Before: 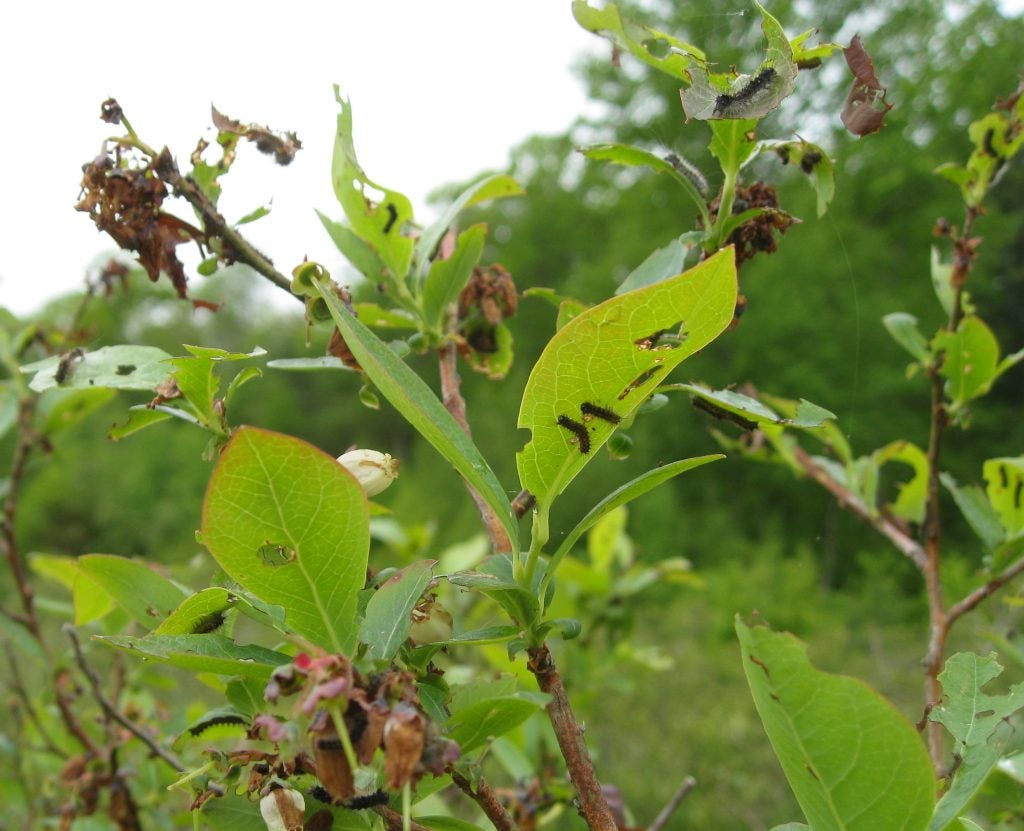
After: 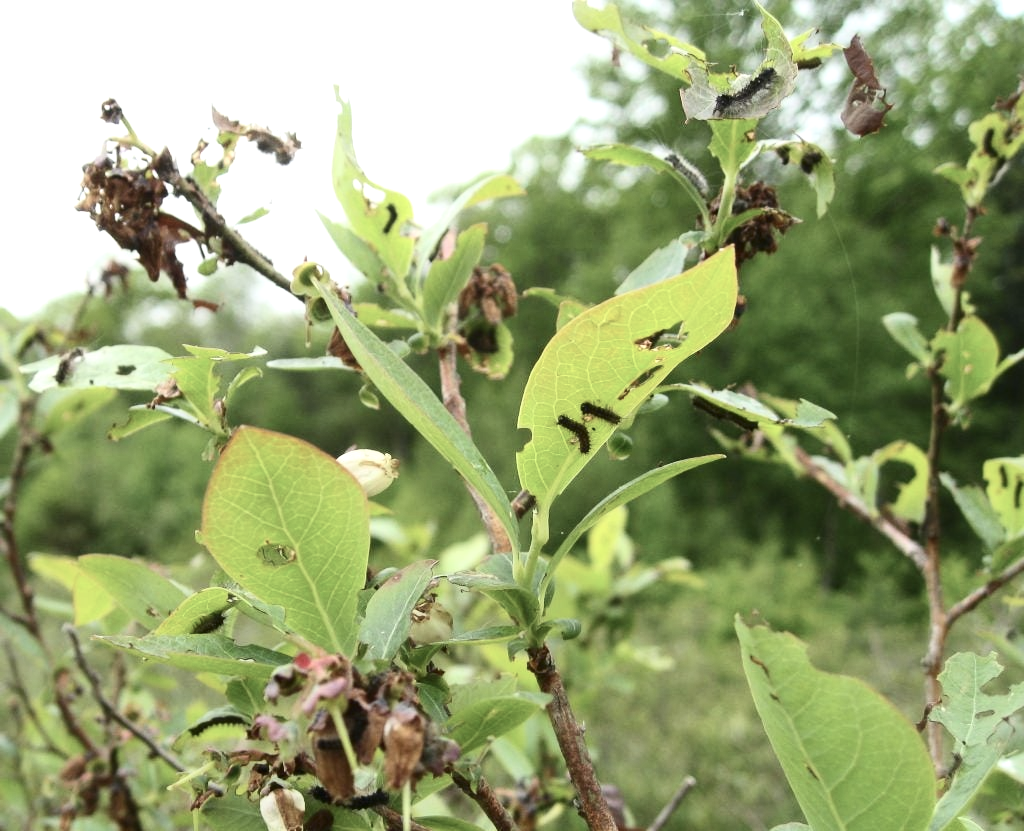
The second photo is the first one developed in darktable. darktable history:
exposure: exposure 0.493 EV, compensate exposure bias true, compensate highlight preservation false
contrast brightness saturation: contrast 0.246, saturation -0.319
